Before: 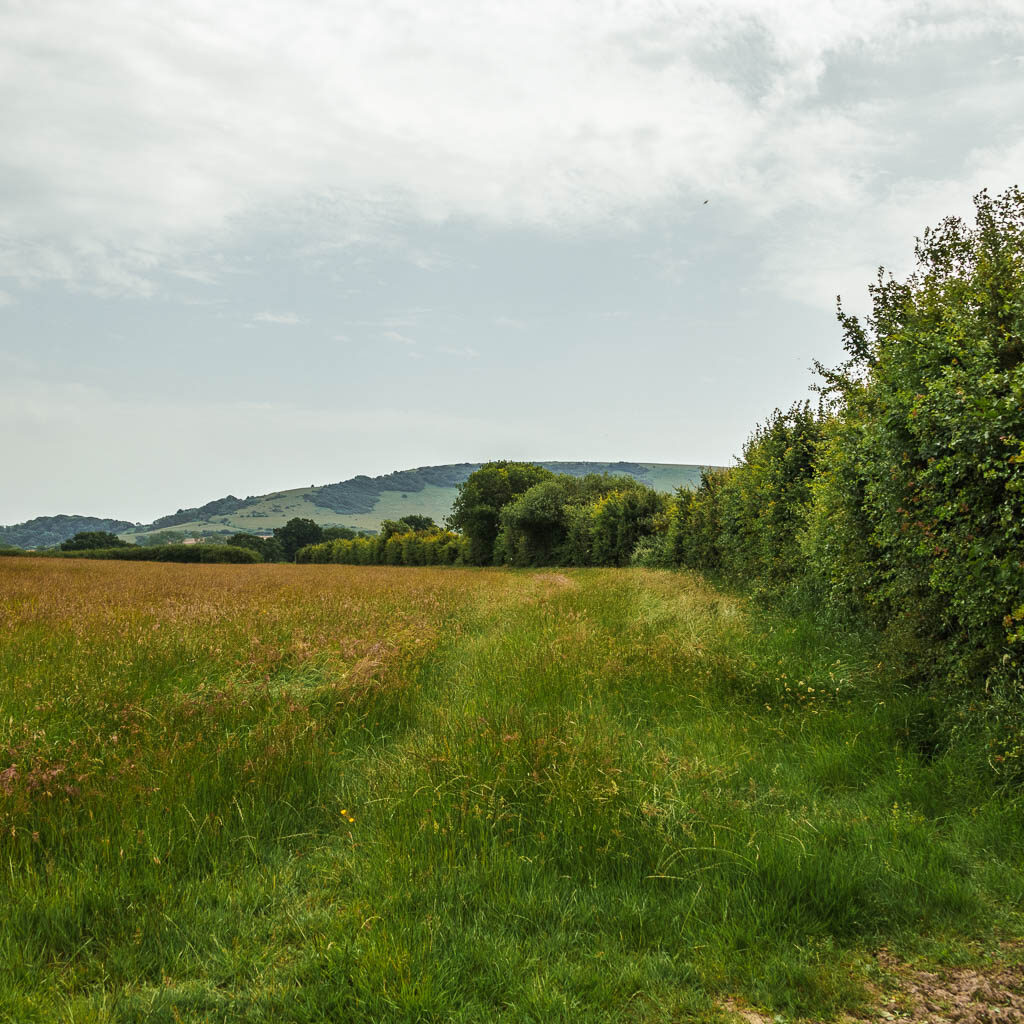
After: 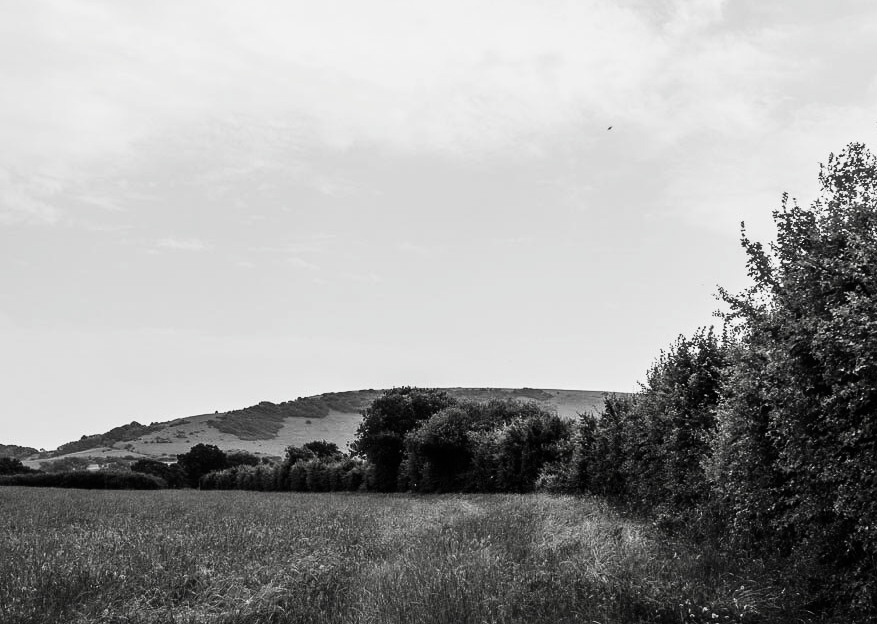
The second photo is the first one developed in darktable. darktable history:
crop and rotate: left 9.422%, top 7.316%, right 4.904%, bottom 31.686%
base curve: curves: ch0 [(0, 0) (0.028, 0.03) (0.121, 0.232) (0.46, 0.748) (0.859, 0.968) (1, 1)]
haze removal: strength -0.086, distance 0.362, compatibility mode true, adaptive false
contrast brightness saturation: contrast -0.032, brightness -0.591, saturation -0.989
